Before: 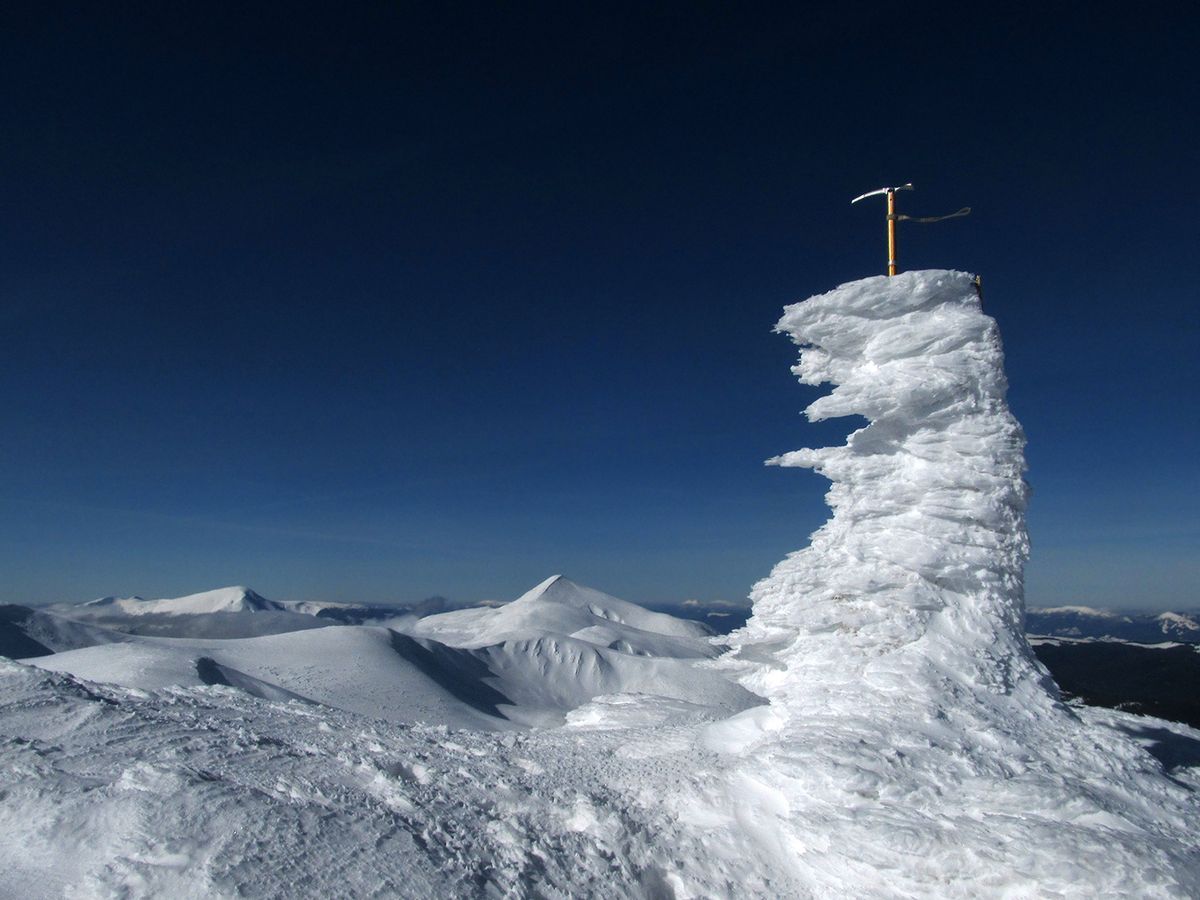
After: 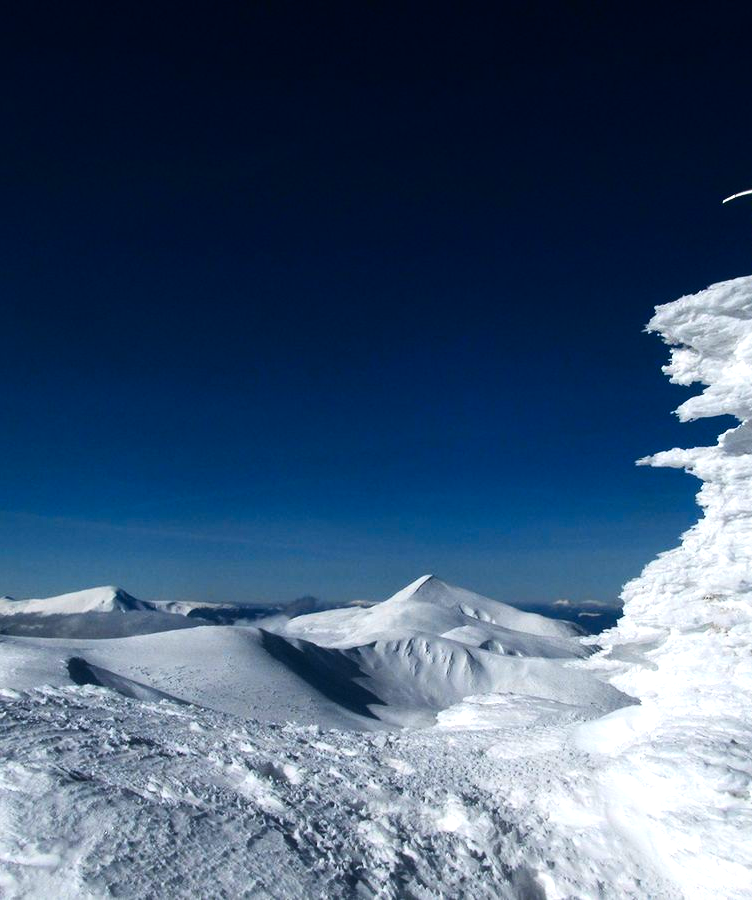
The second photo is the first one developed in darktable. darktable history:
crop: left 10.829%, right 26.452%
contrast brightness saturation: contrast 0.156, saturation 0.318
tone equalizer: -8 EV -0.439 EV, -7 EV -0.375 EV, -6 EV -0.357 EV, -5 EV -0.193 EV, -3 EV 0.193 EV, -2 EV 0.312 EV, -1 EV 0.396 EV, +0 EV 0.443 EV, edges refinement/feathering 500, mask exposure compensation -1.57 EV, preserve details no
